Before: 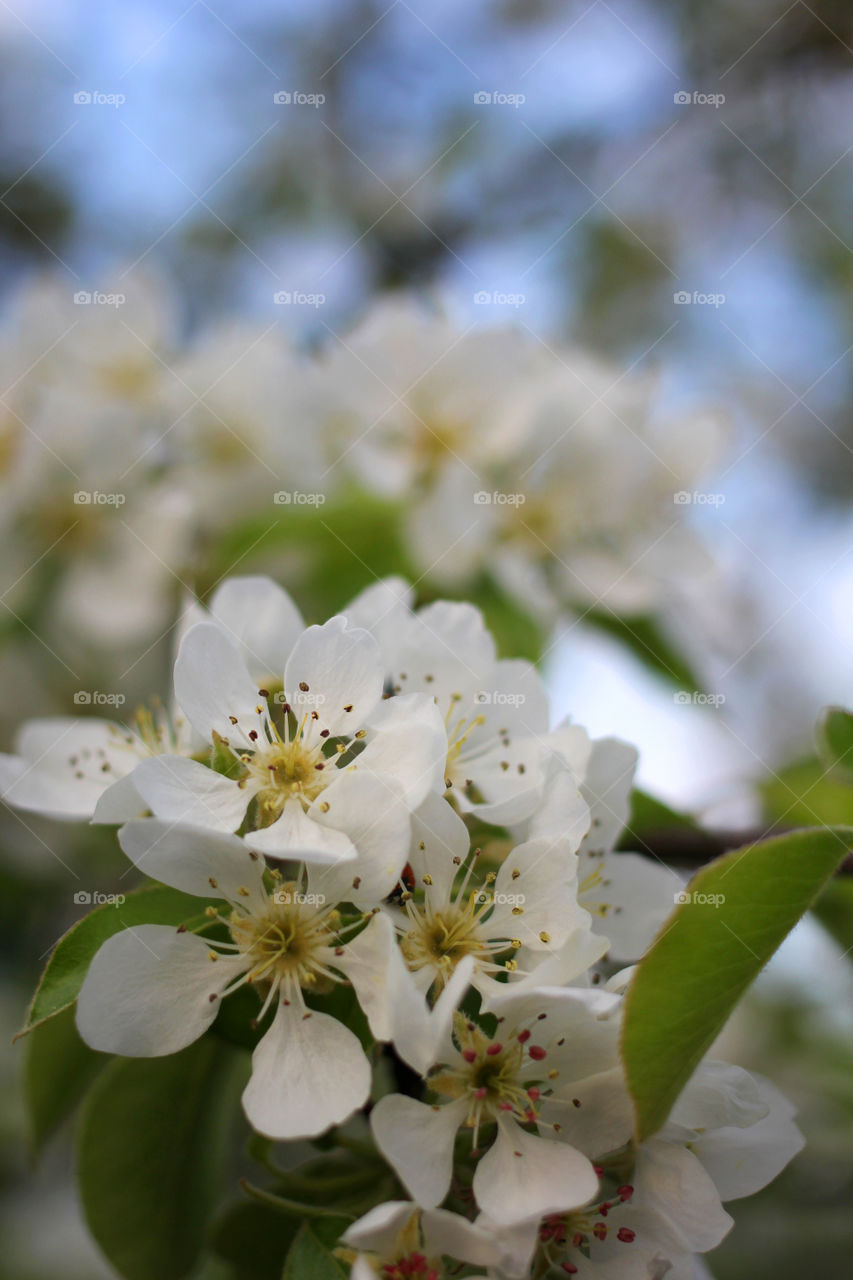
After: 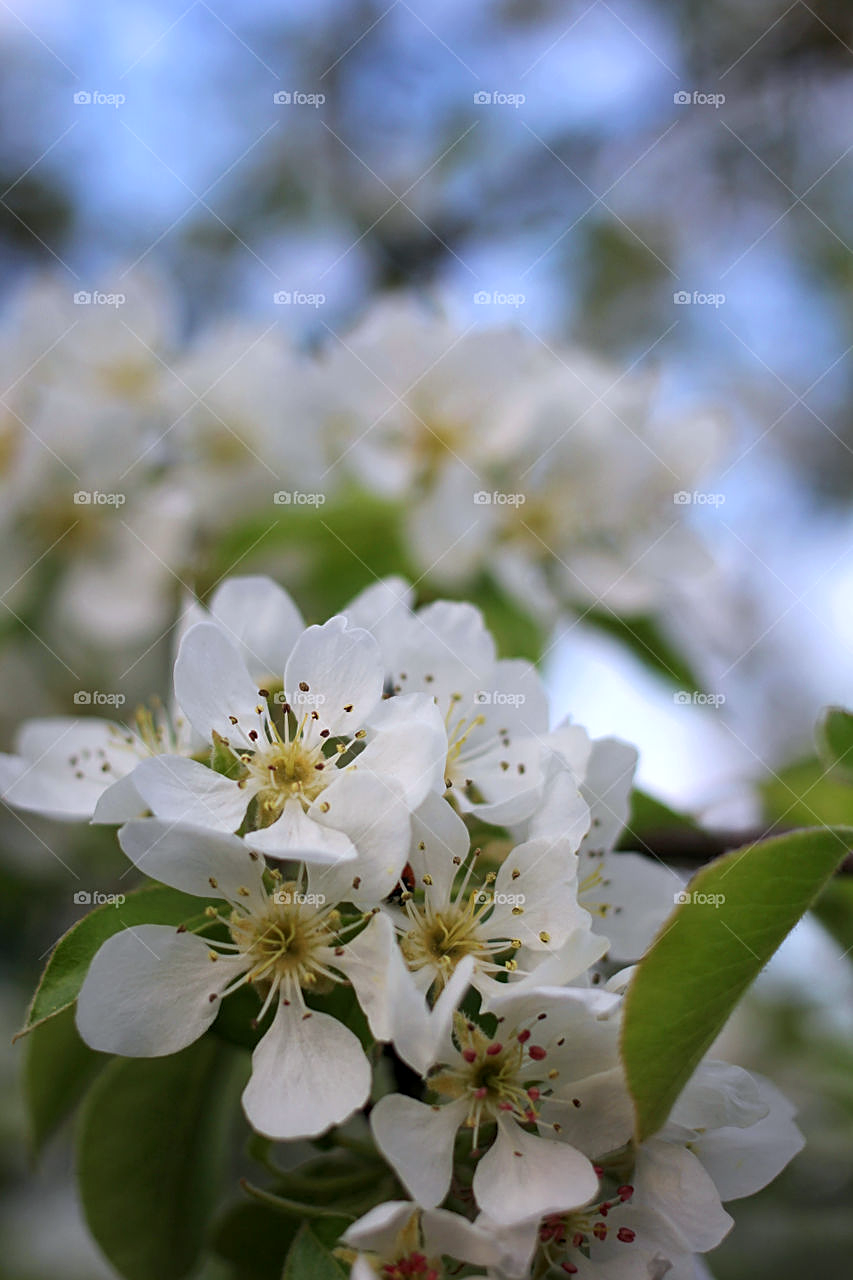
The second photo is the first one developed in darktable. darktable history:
local contrast: highlights 104%, shadows 98%, detail 119%, midtone range 0.2
color calibration: gray › normalize channels true, illuminant as shot in camera, x 0.358, y 0.373, temperature 4628.91 K, gamut compression 0.01
sharpen: on, module defaults
